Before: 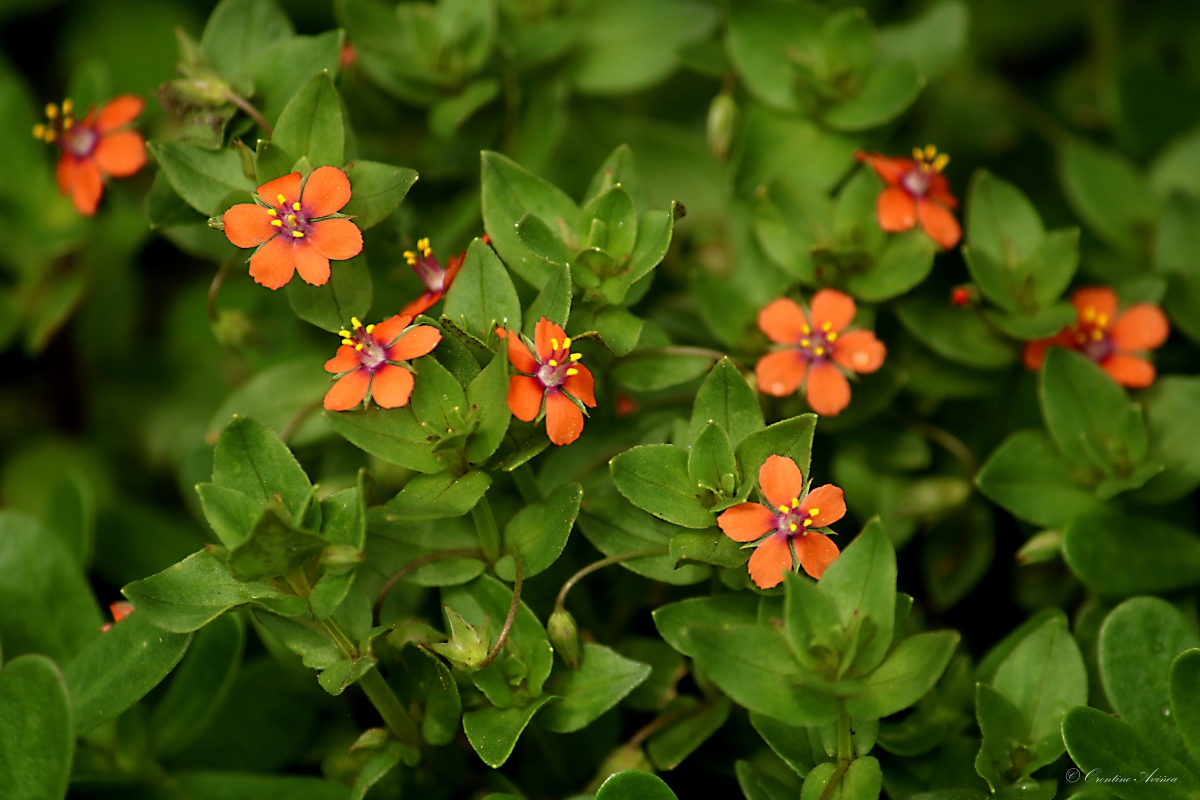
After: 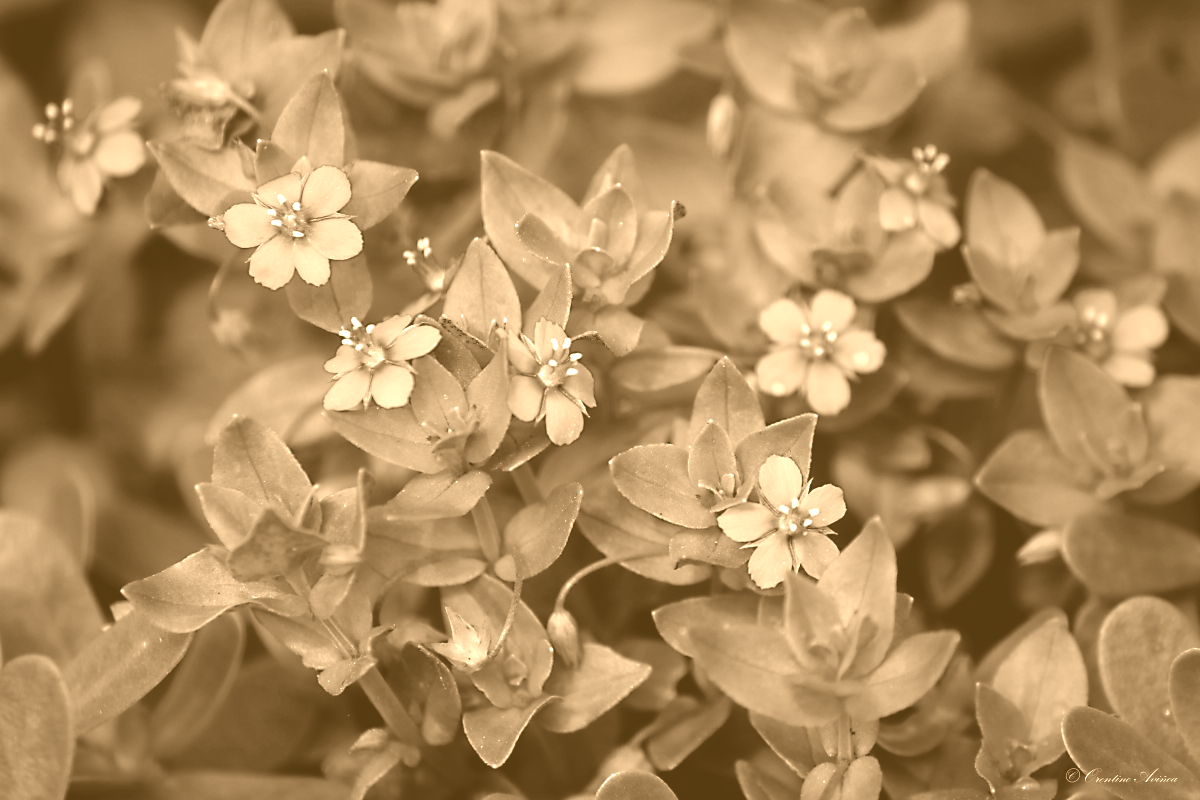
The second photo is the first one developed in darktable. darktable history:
color contrast: green-magenta contrast 0.8, blue-yellow contrast 1.1, unbound 0
color calibration: illuminant as shot in camera, x 0.358, y 0.373, temperature 4628.91 K
colorize: hue 28.8°, source mix 100%
